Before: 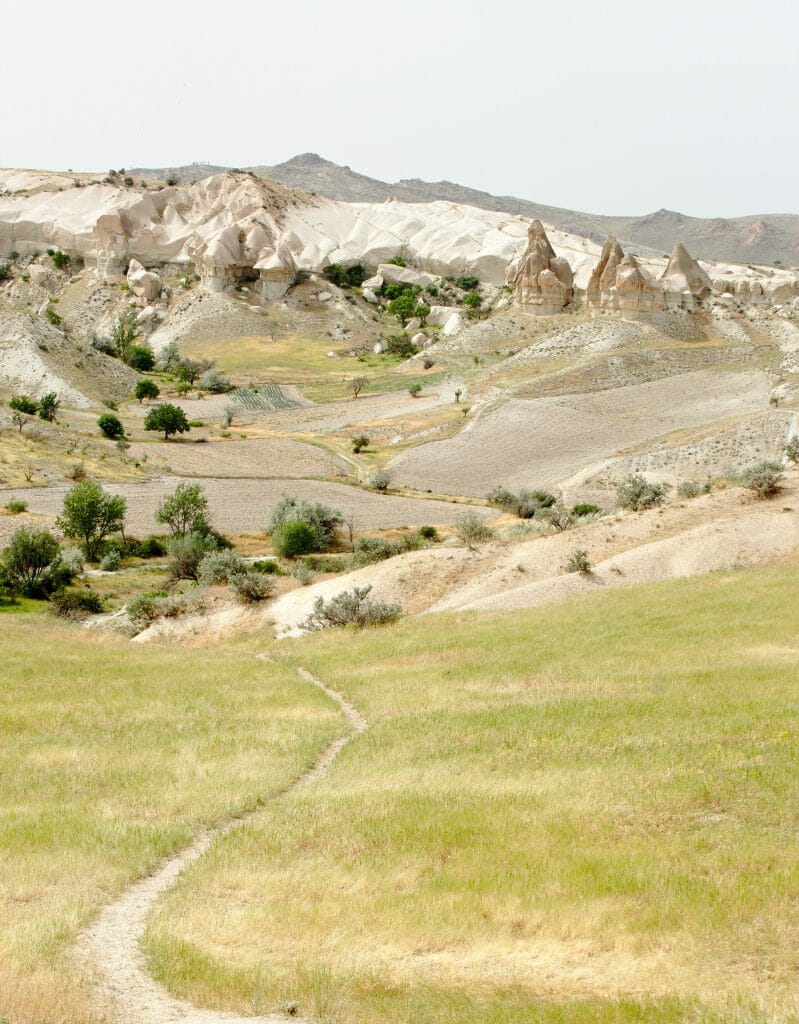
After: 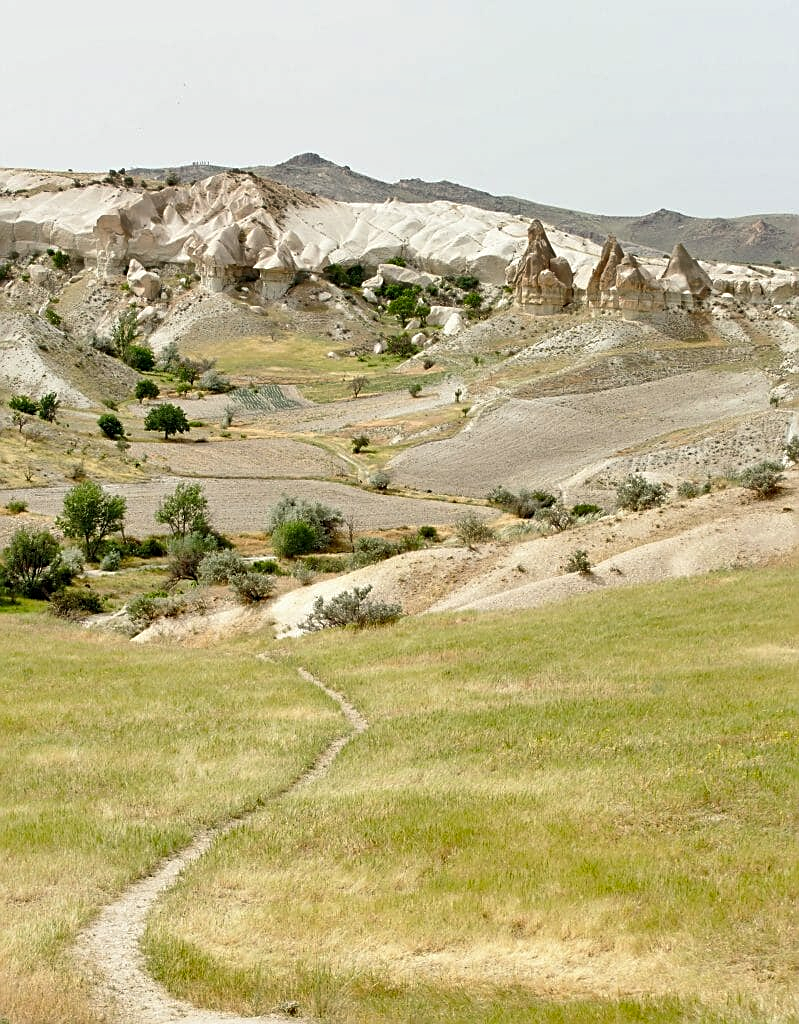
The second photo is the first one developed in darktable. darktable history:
sharpen: on, module defaults
shadows and highlights: soften with gaussian
color calibration: illuminant same as pipeline (D50), adaptation XYZ, x 0.346, y 0.357, temperature 5010.61 K
